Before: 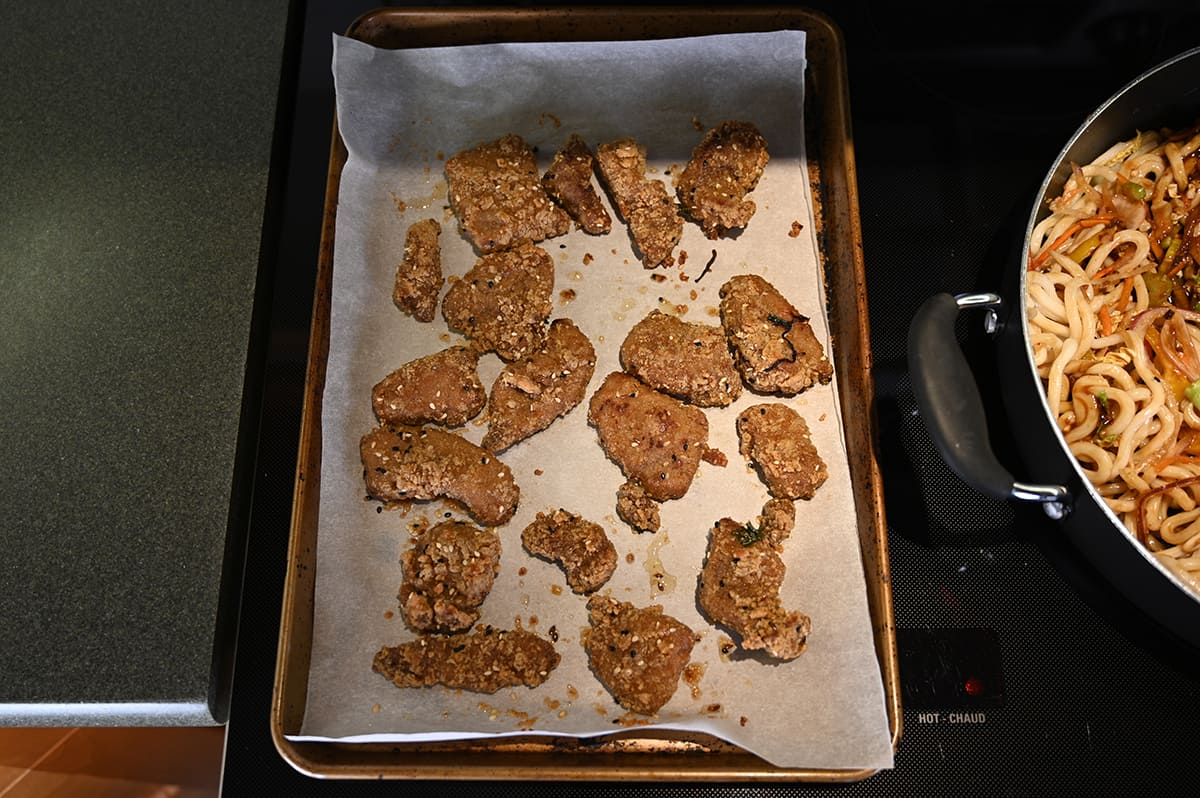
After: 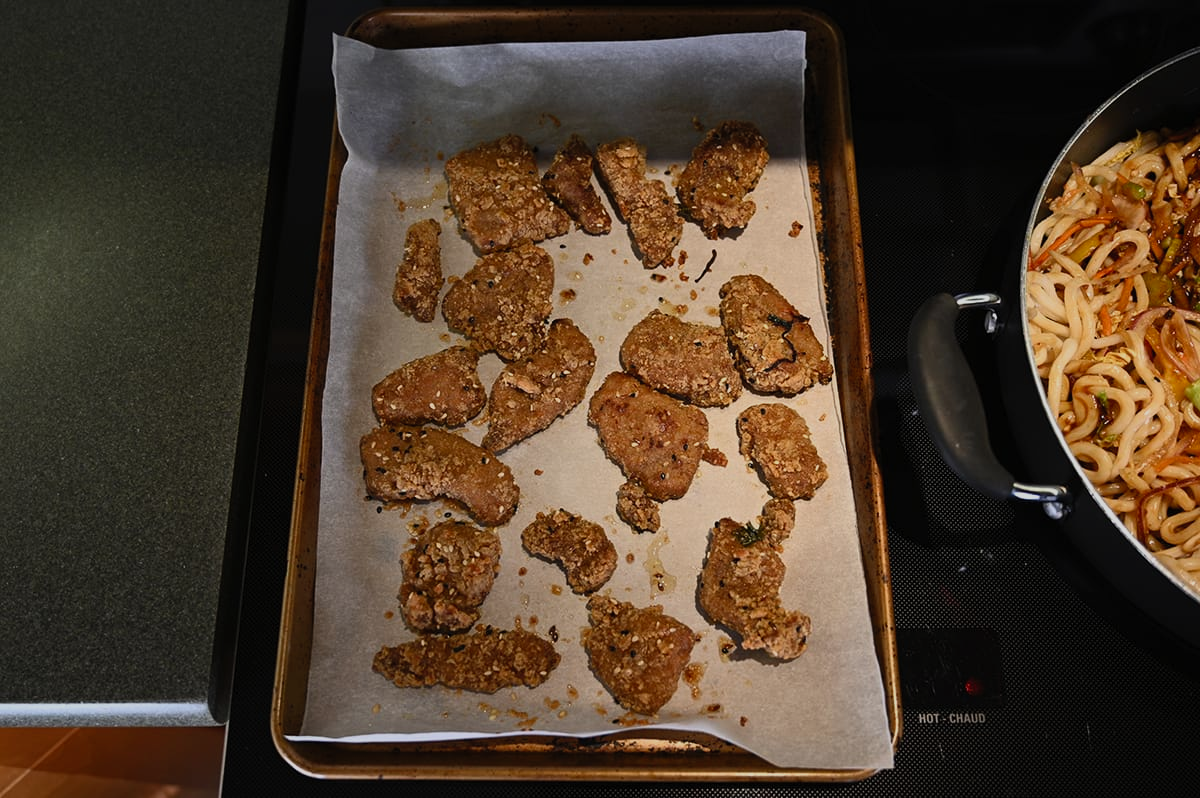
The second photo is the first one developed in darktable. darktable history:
contrast brightness saturation: contrast 0.197, brightness 0.166, saturation 0.22
exposure: exposure -1.005 EV, compensate exposure bias true, compensate highlight preservation false
